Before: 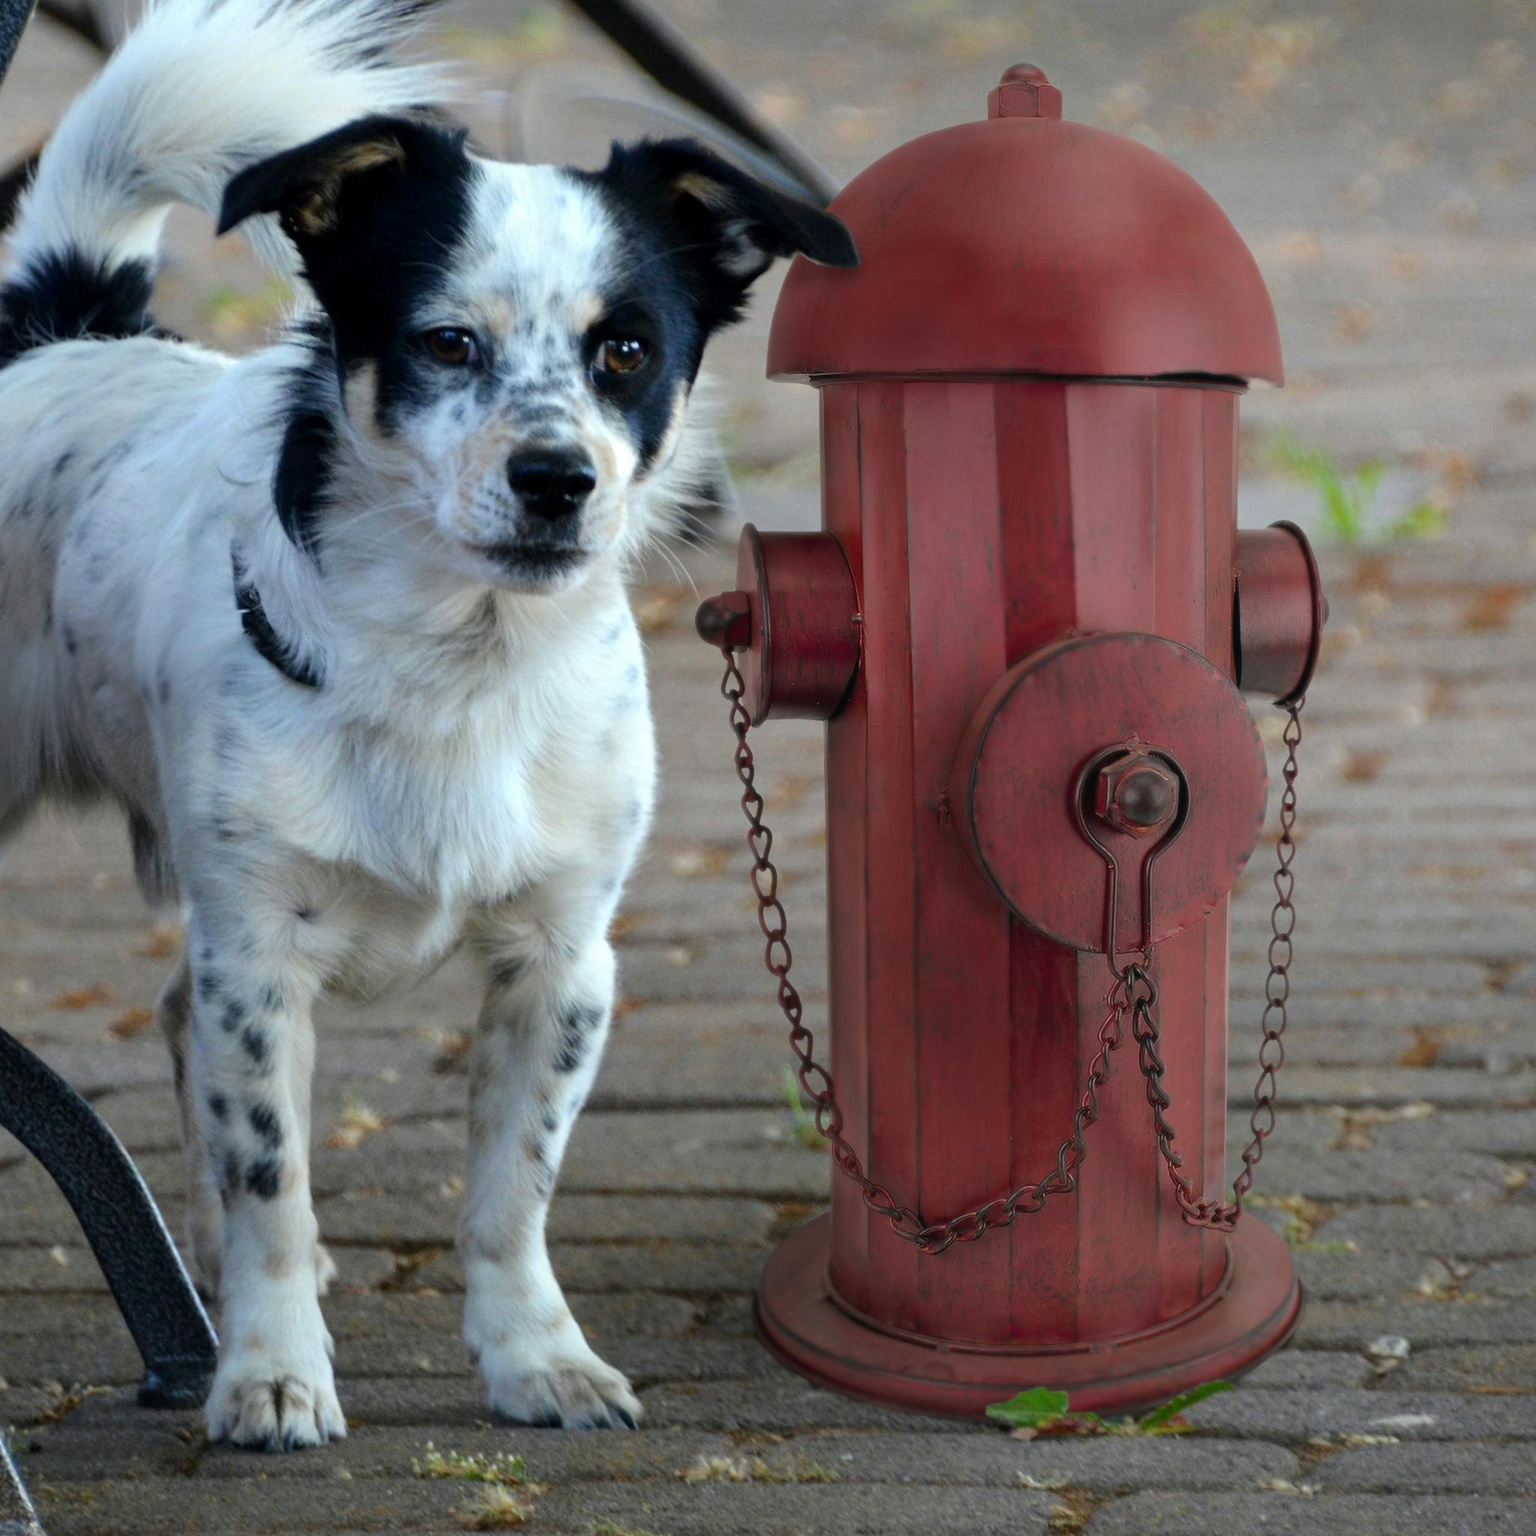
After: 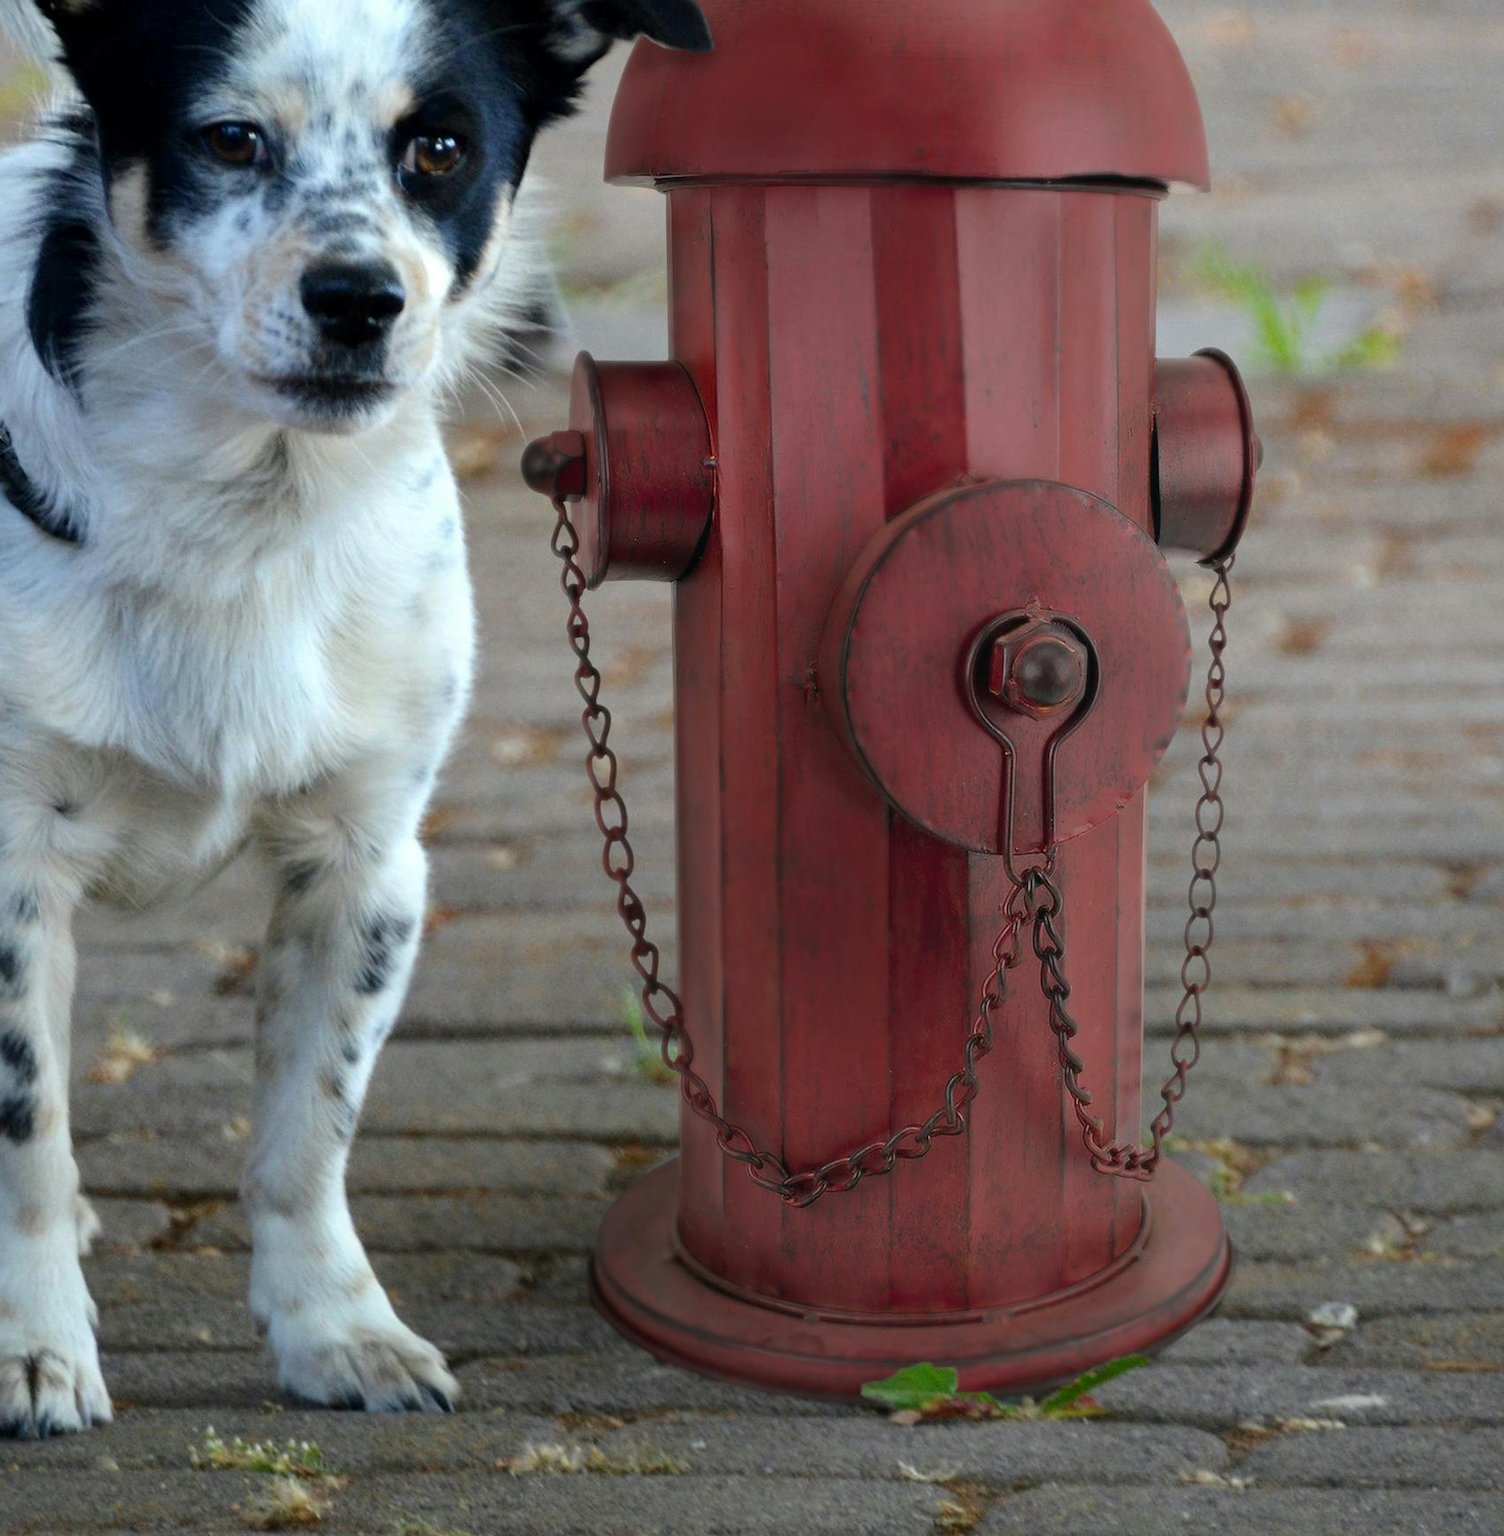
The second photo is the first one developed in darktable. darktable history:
crop: left 16.349%, top 14.557%
